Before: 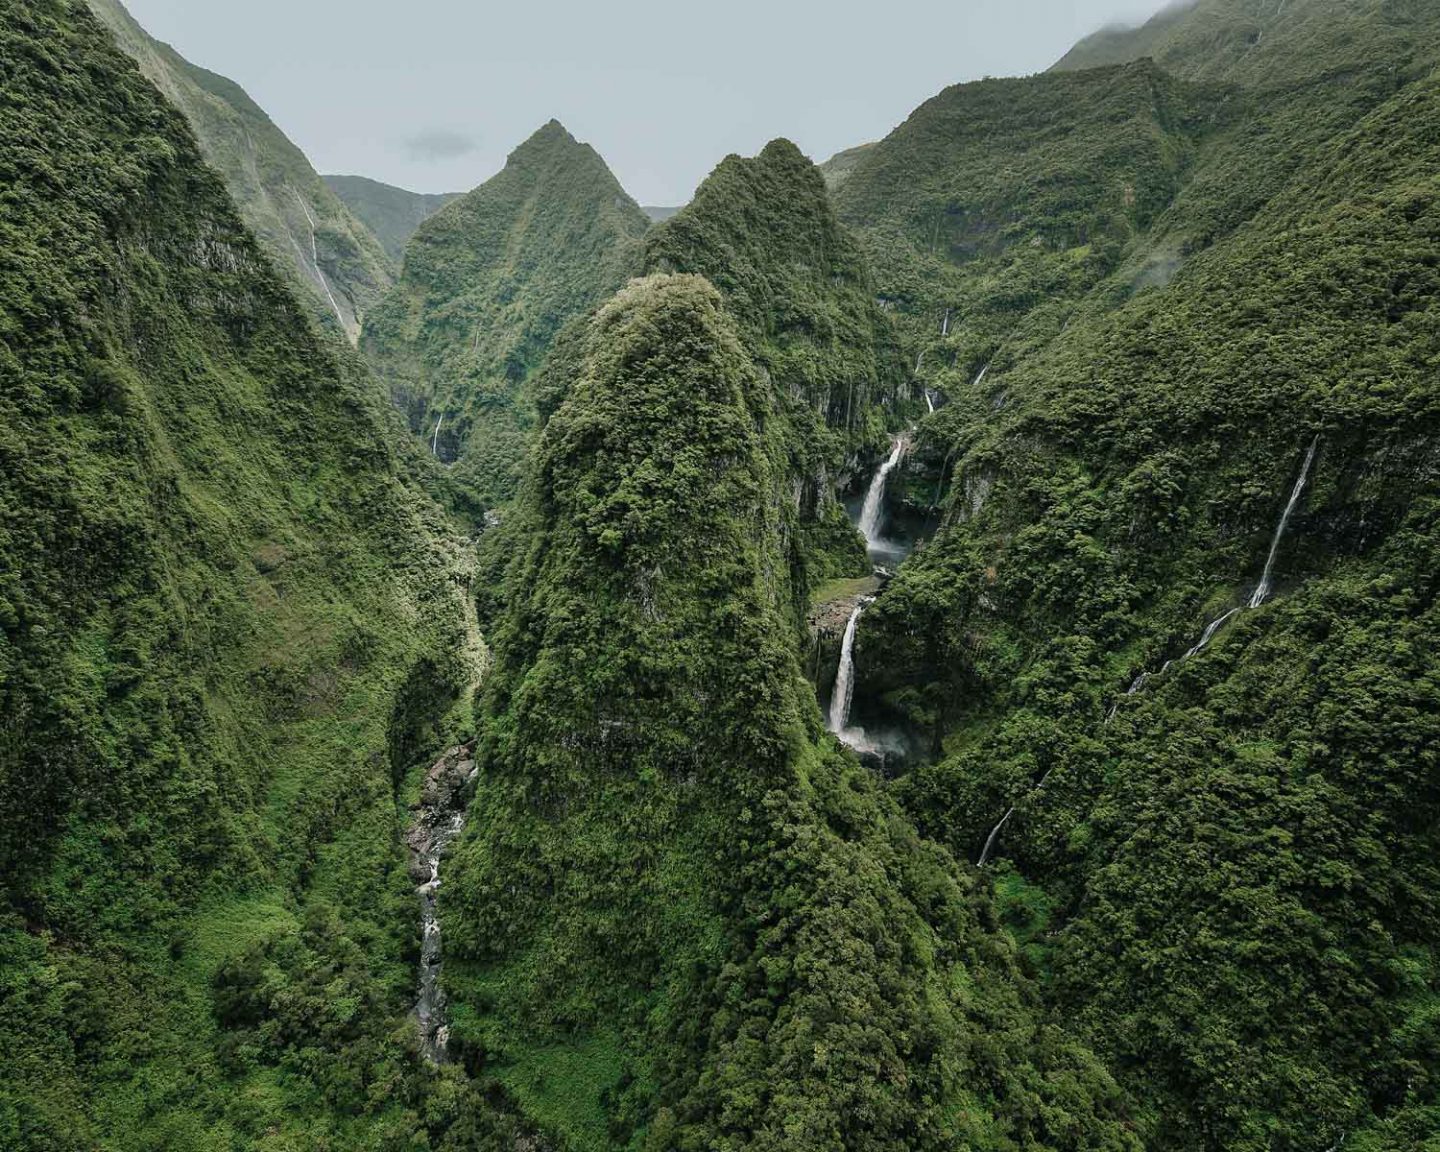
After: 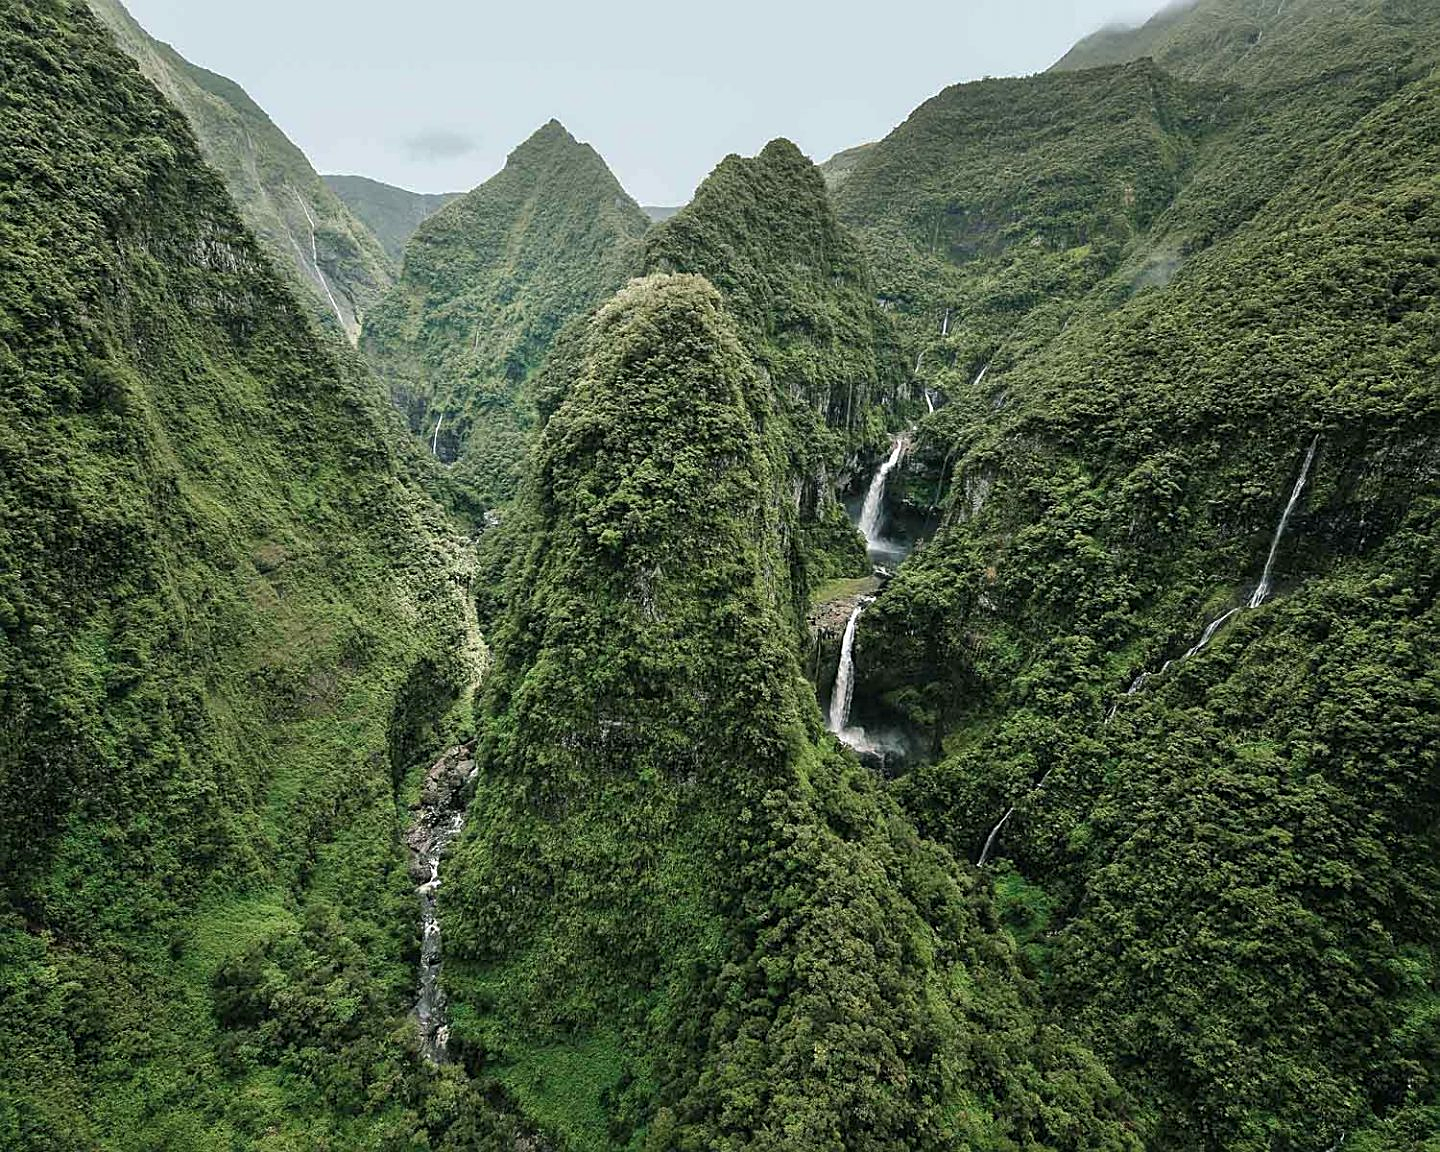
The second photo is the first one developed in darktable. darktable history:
sharpen: on, module defaults
exposure: exposure 0.375 EV, compensate highlight preservation false
